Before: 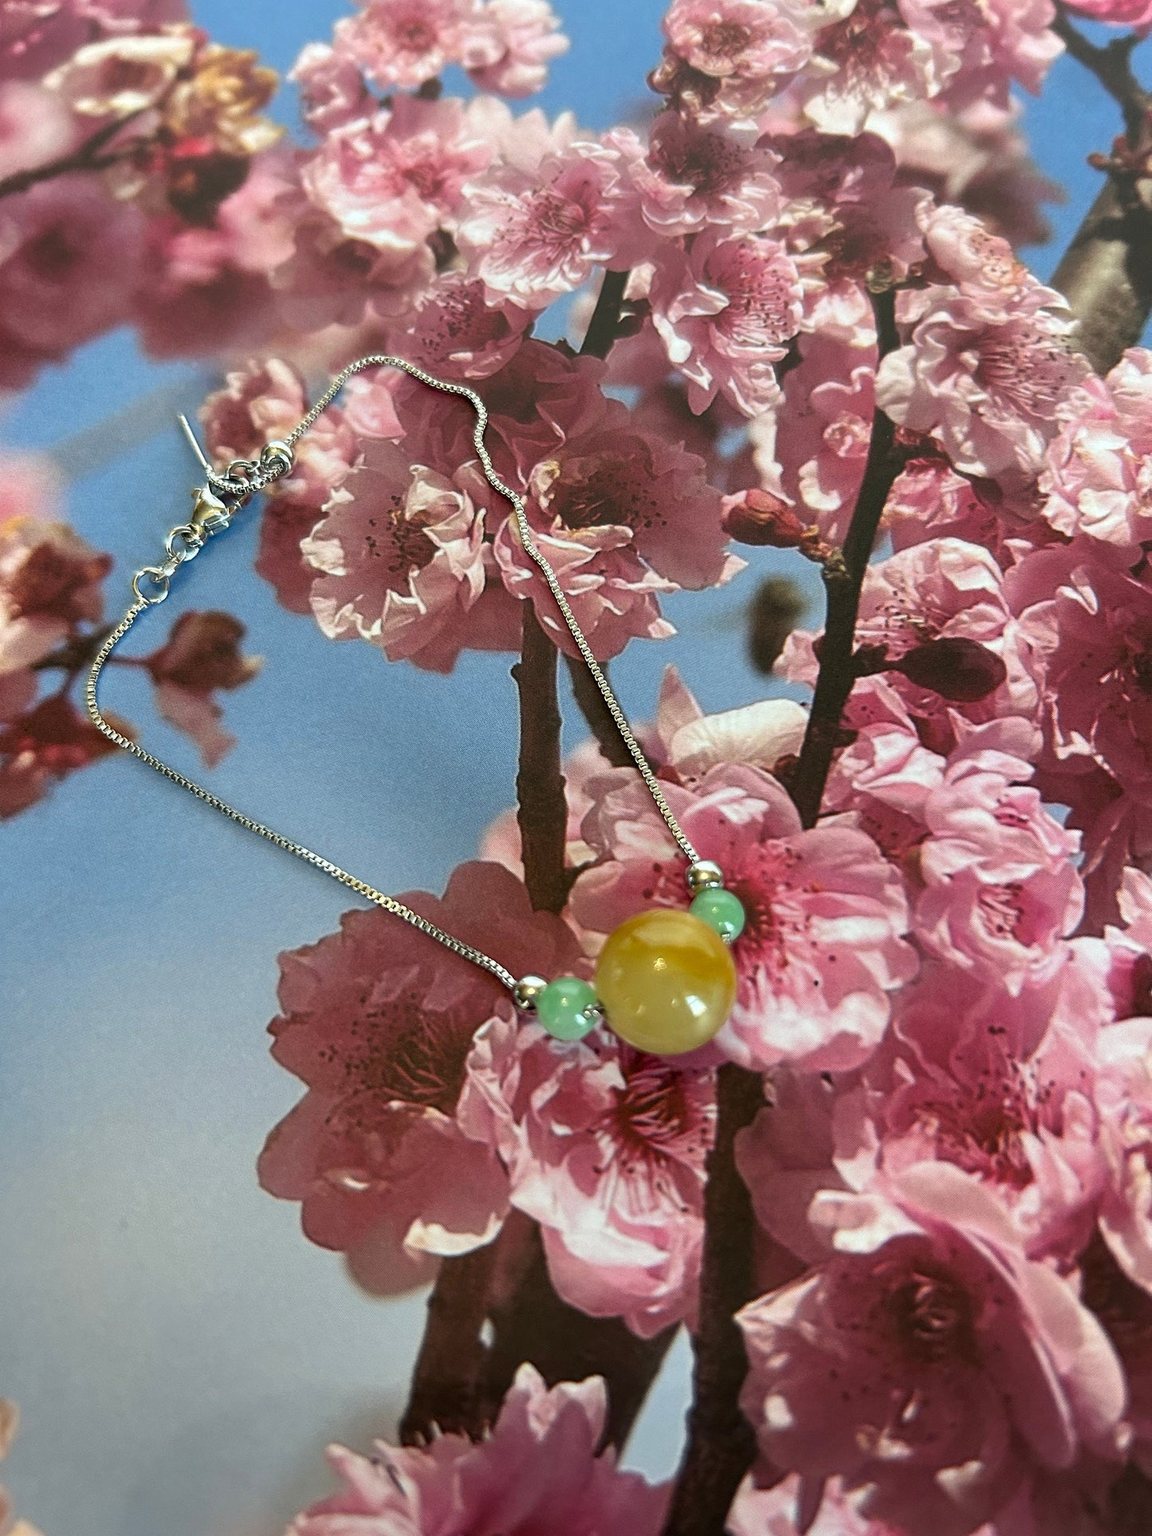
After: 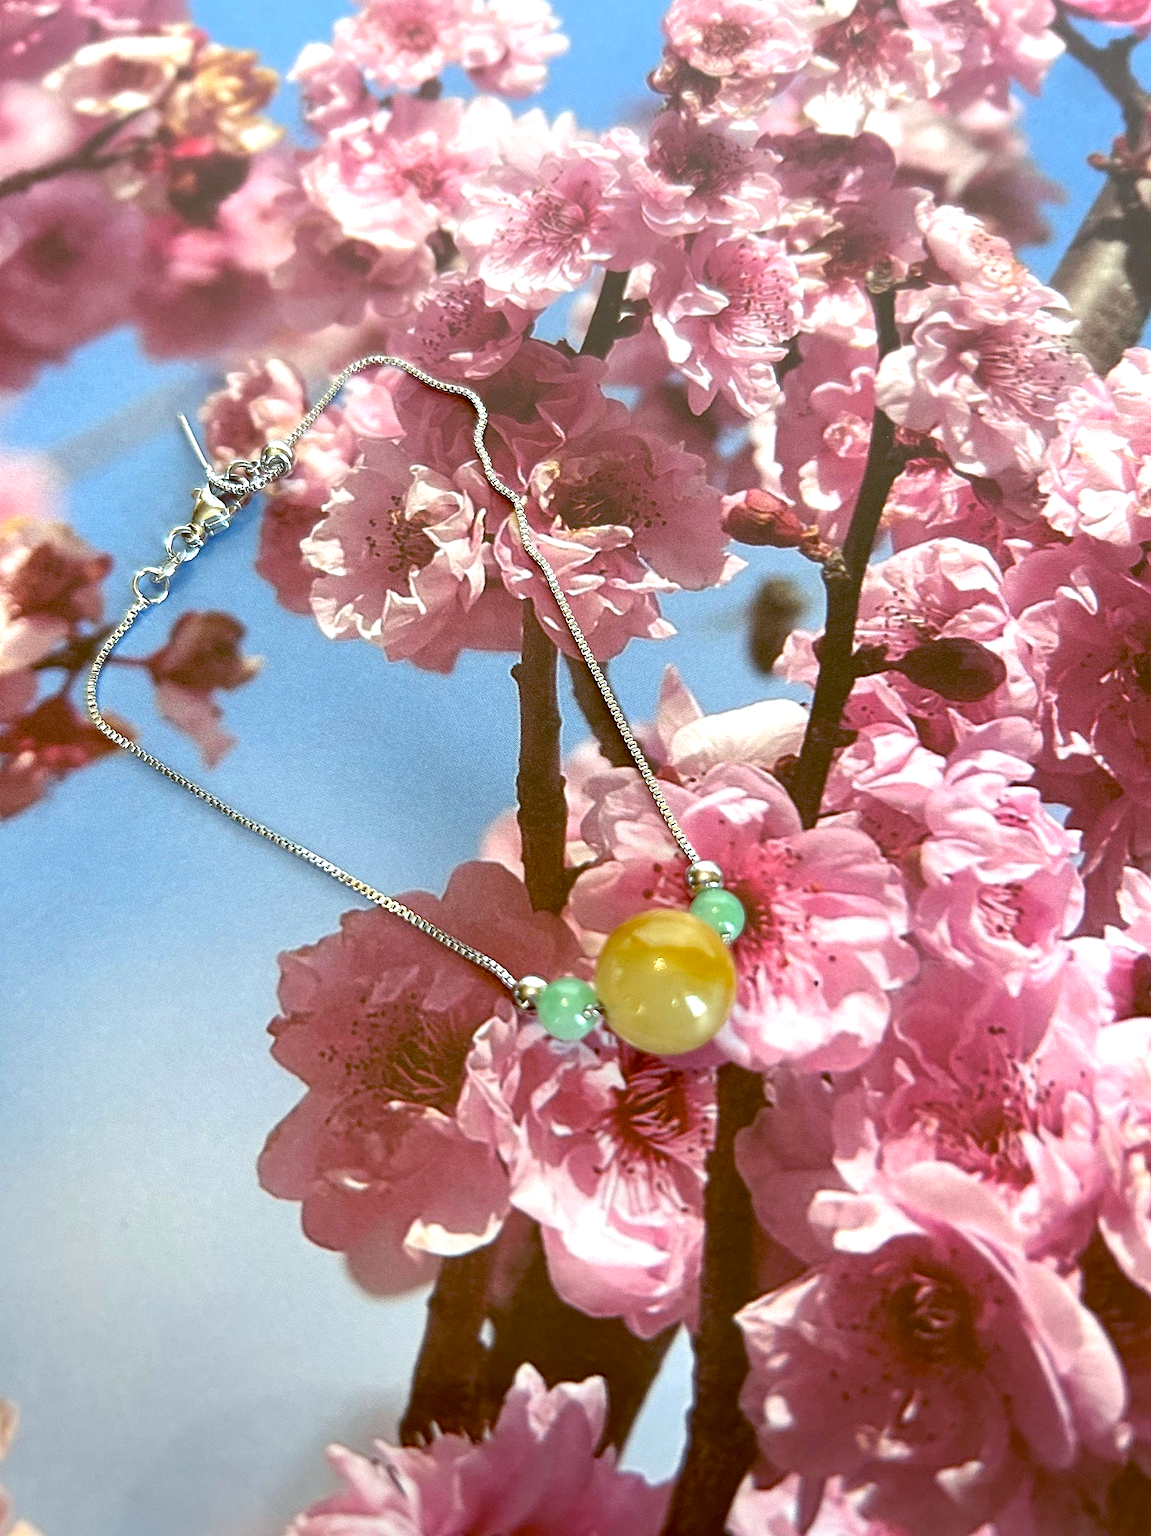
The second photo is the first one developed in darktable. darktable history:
exposure: black level correction 0, exposure 0.7 EV, compensate exposure bias true, compensate highlight preservation false
contrast equalizer: octaves 7, y [[0.6 ×6], [0.55 ×6], [0 ×6], [0 ×6], [0 ×6]], mix -0.2
color balance: lift [1, 1.015, 1.004, 0.985], gamma [1, 0.958, 0.971, 1.042], gain [1, 0.956, 0.977, 1.044]
